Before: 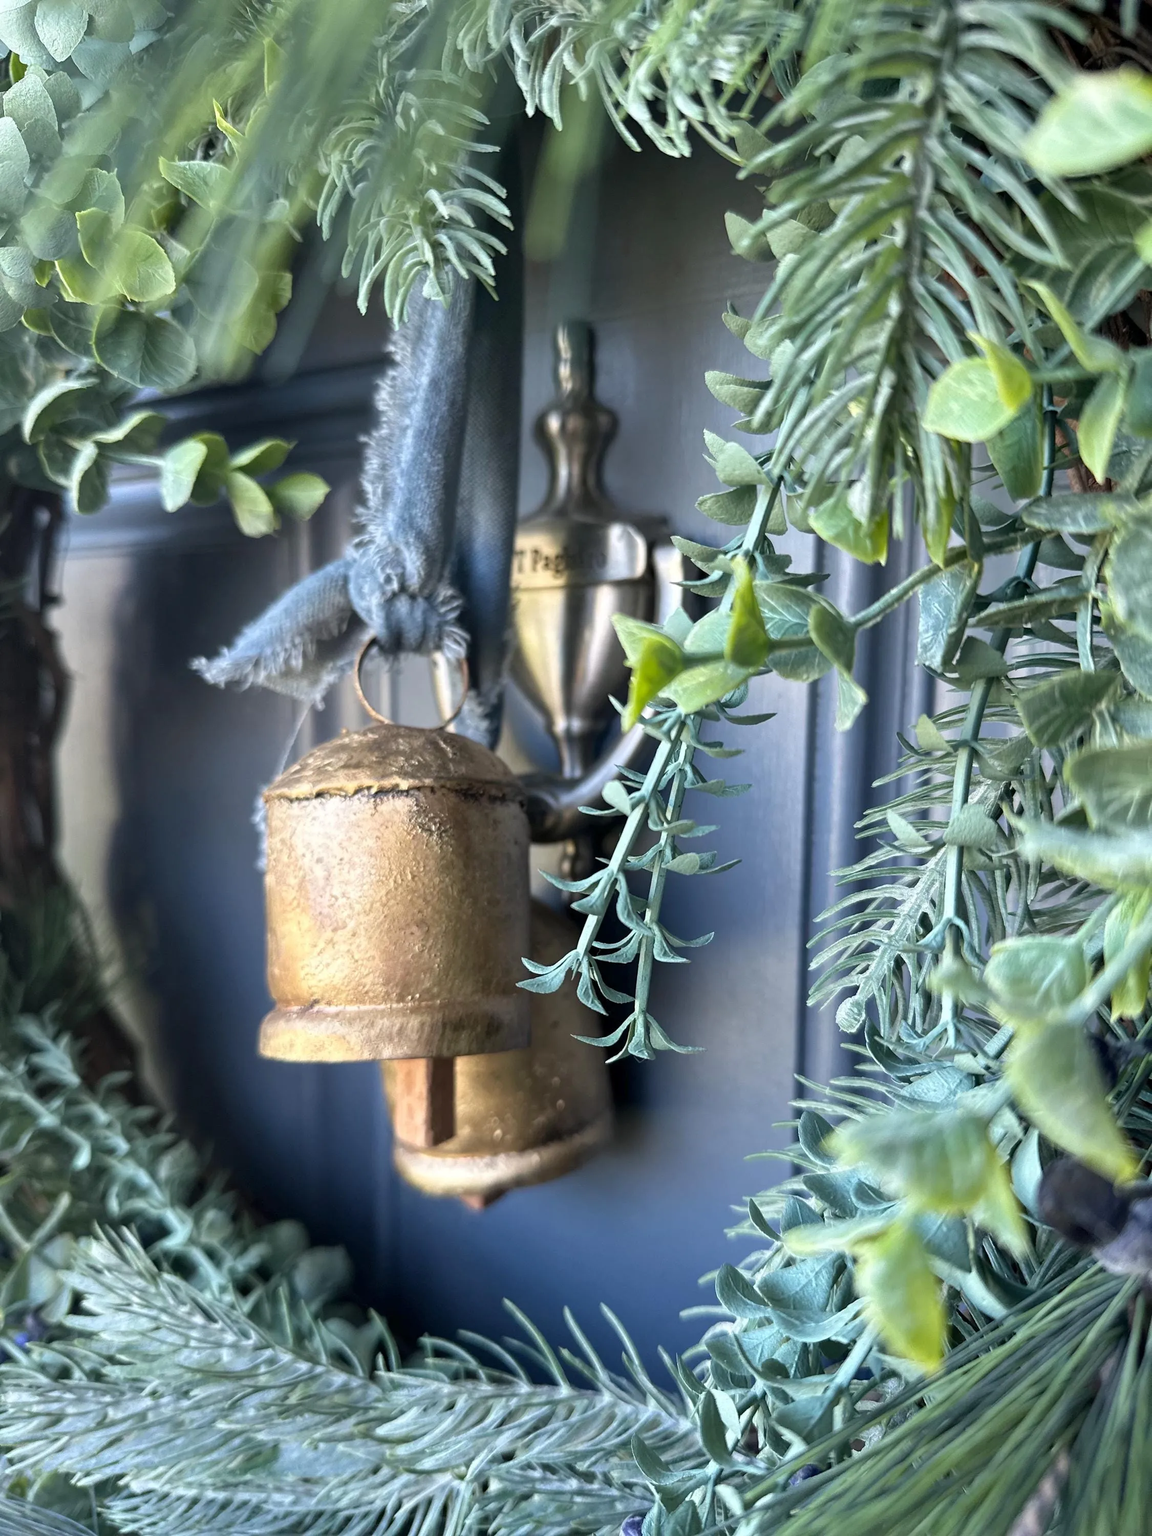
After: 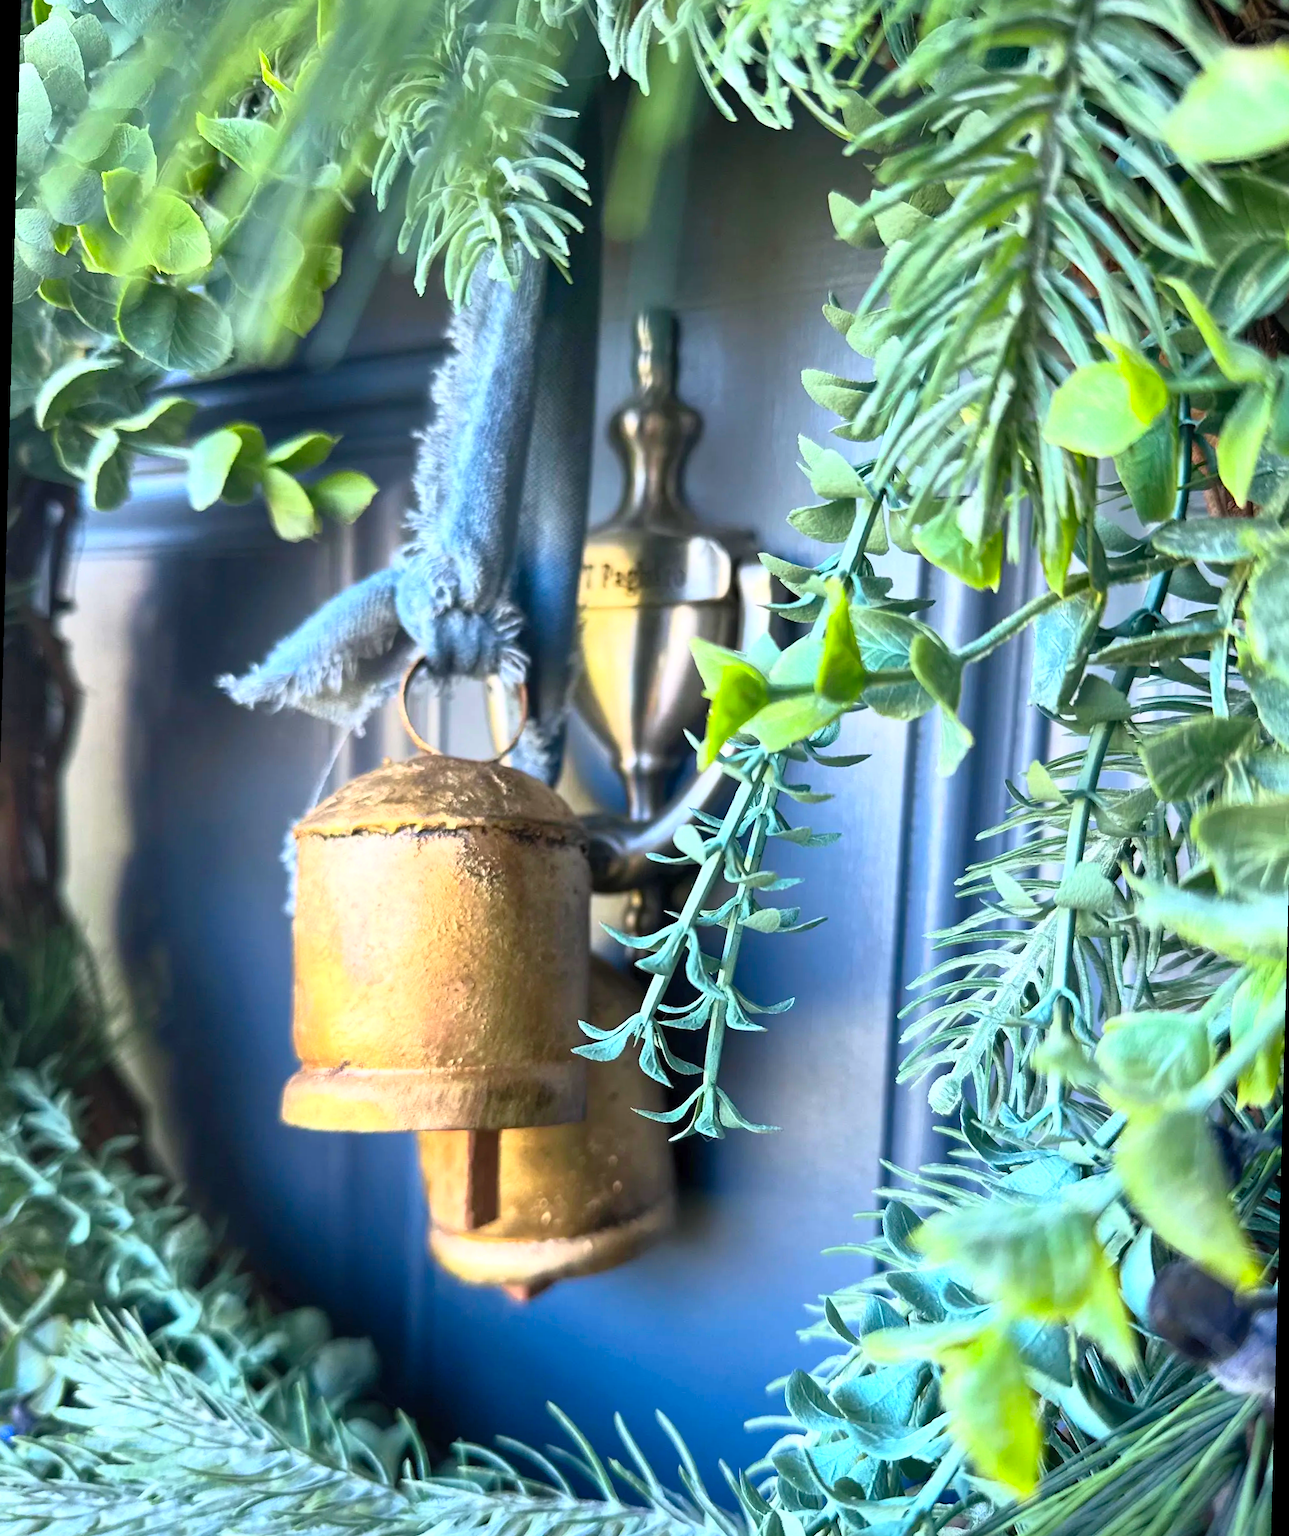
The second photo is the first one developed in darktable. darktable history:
crop and rotate: top 0%, bottom 5.097%
contrast brightness saturation: contrast 0.2, brightness 0.2, saturation 0.8
rotate and perspective: rotation 1.57°, crop left 0.018, crop right 0.982, crop top 0.039, crop bottom 0.961
base curve: curves: ch0 [(0, 0) (0.257, 0.25) (0.482, 0.586) (0.757, 0.871) (1, 1)]
